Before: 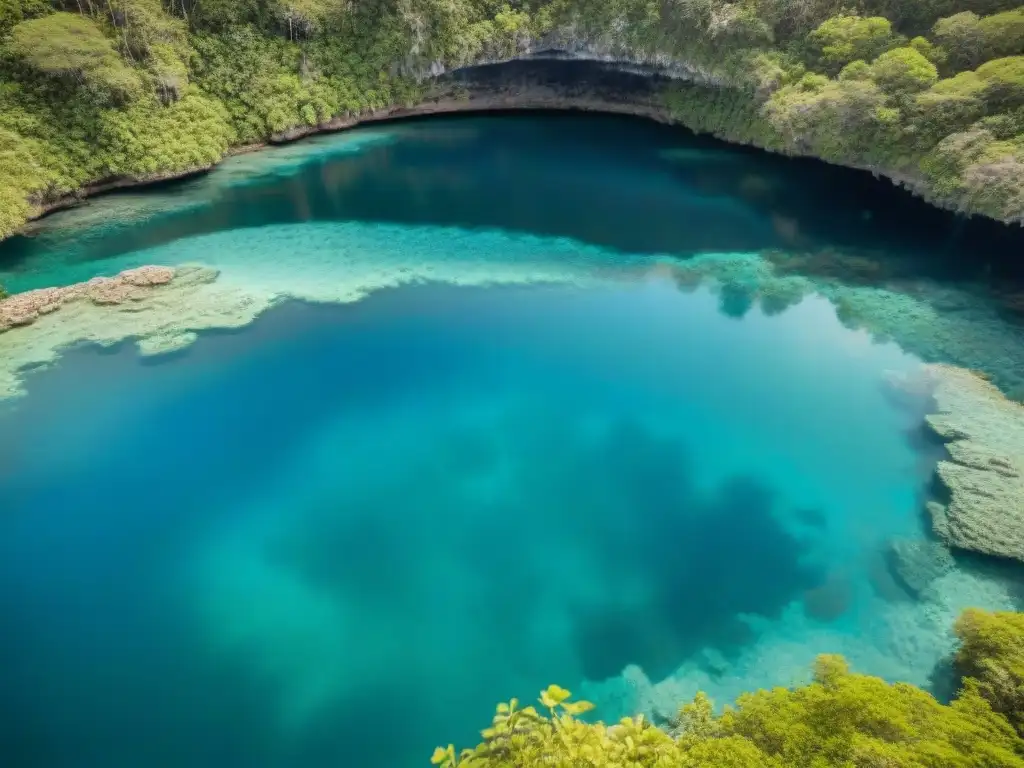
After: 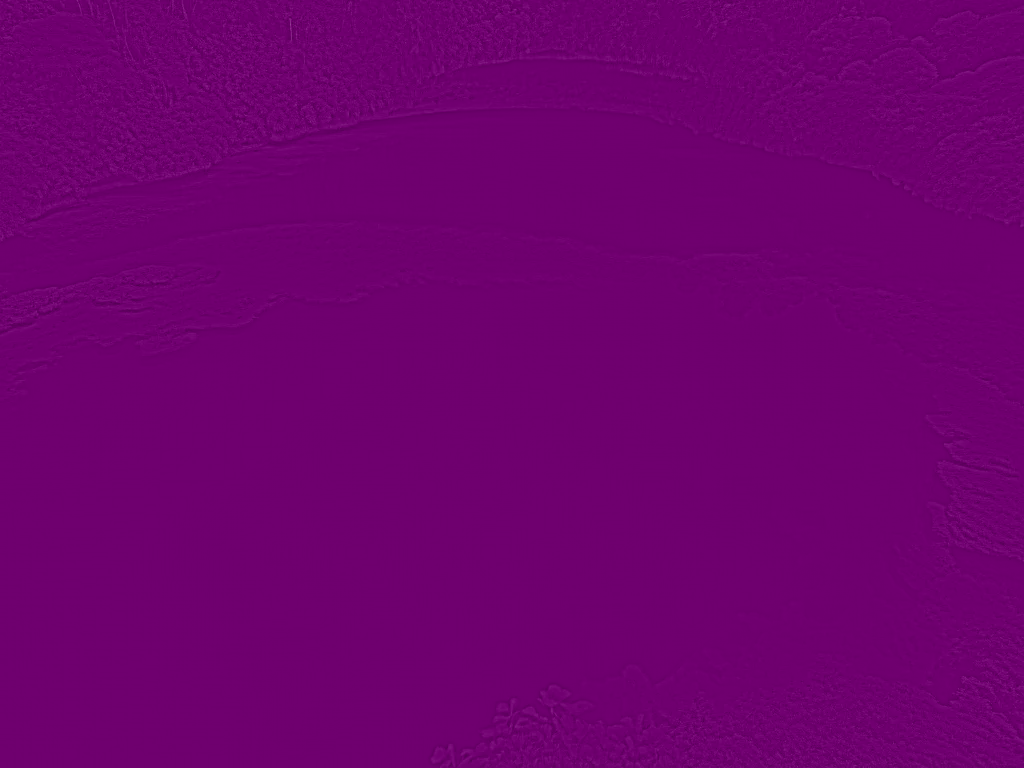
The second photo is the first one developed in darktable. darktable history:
highpass: sharpness 5.84%, contrast boost 8.44%
color balance: mode lift, gamma, gain (sRGB), lift [1, 1, 0.101, 1]
filmic rgb: black relative exposure -5 EV, hardness 2.88, contrast 1.3
